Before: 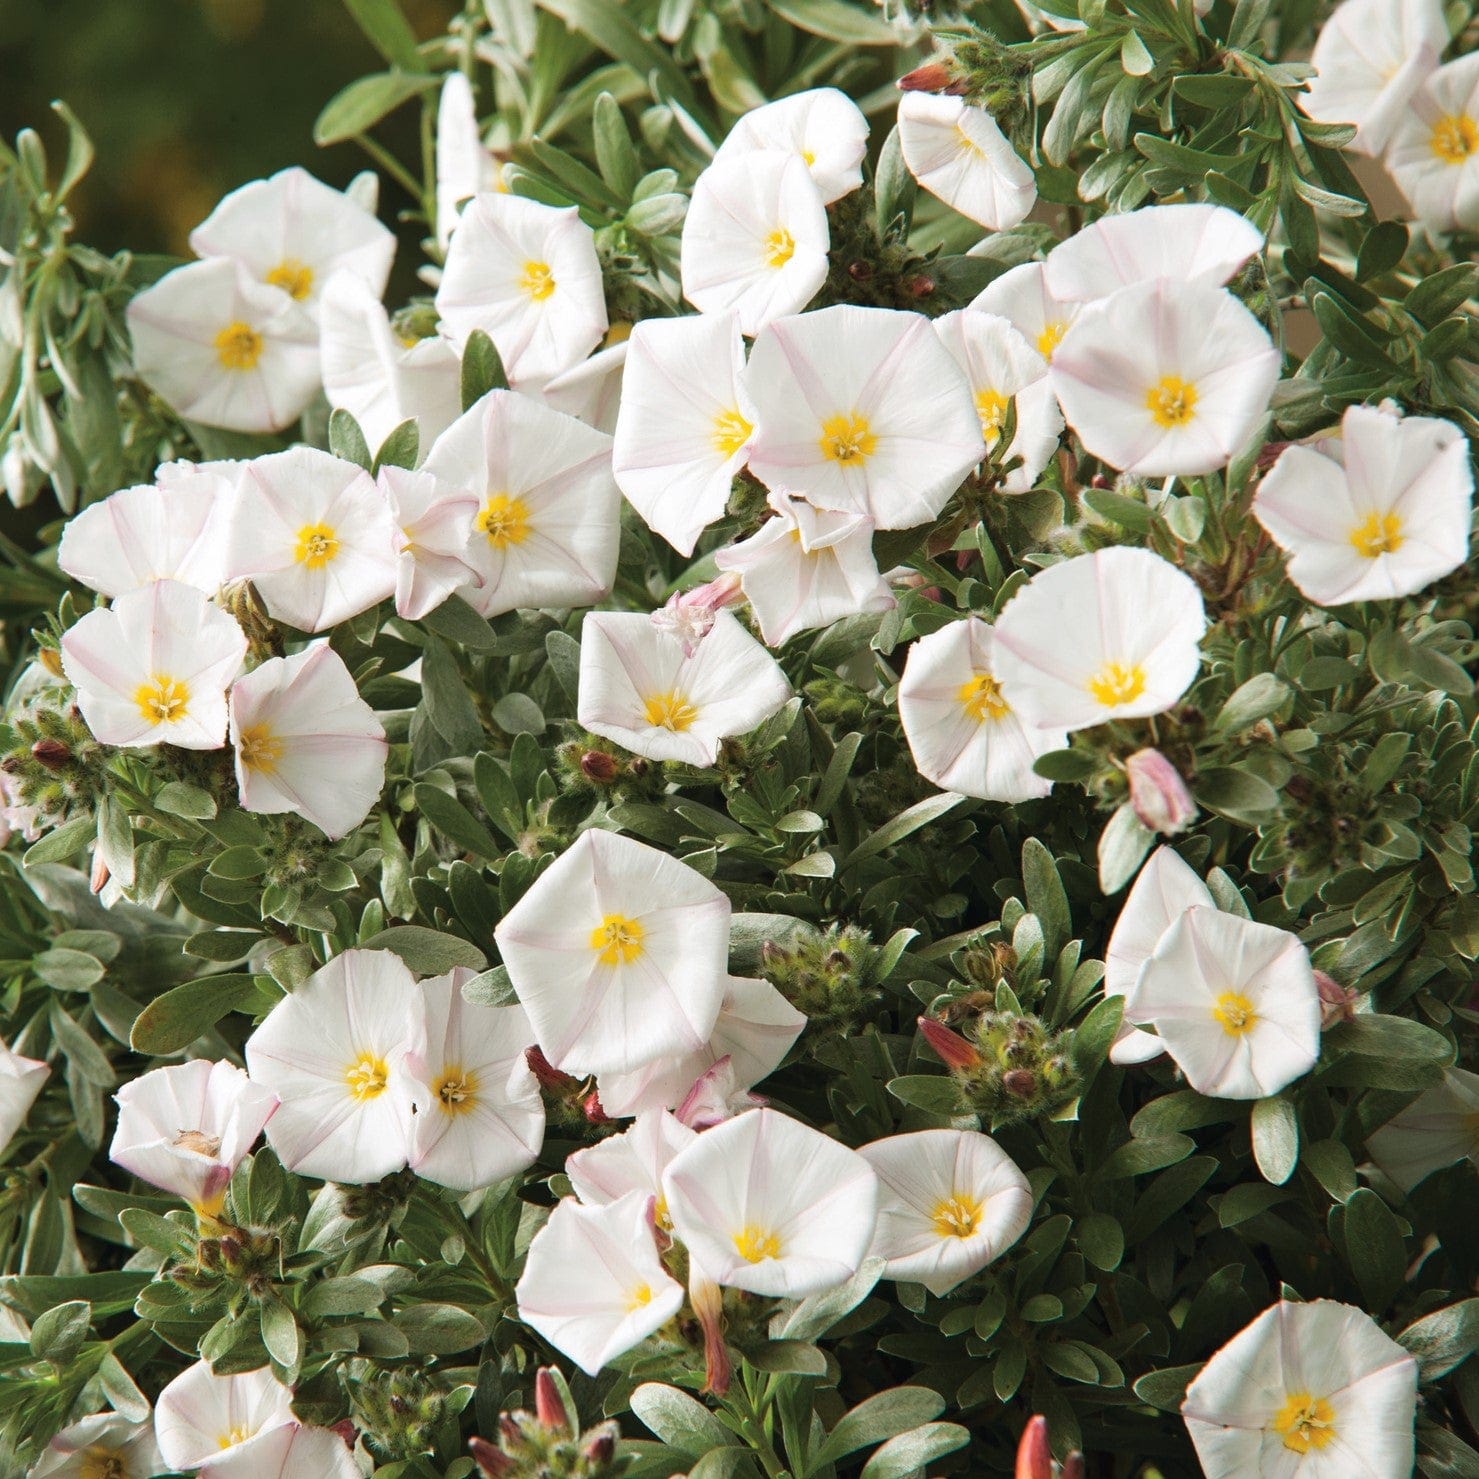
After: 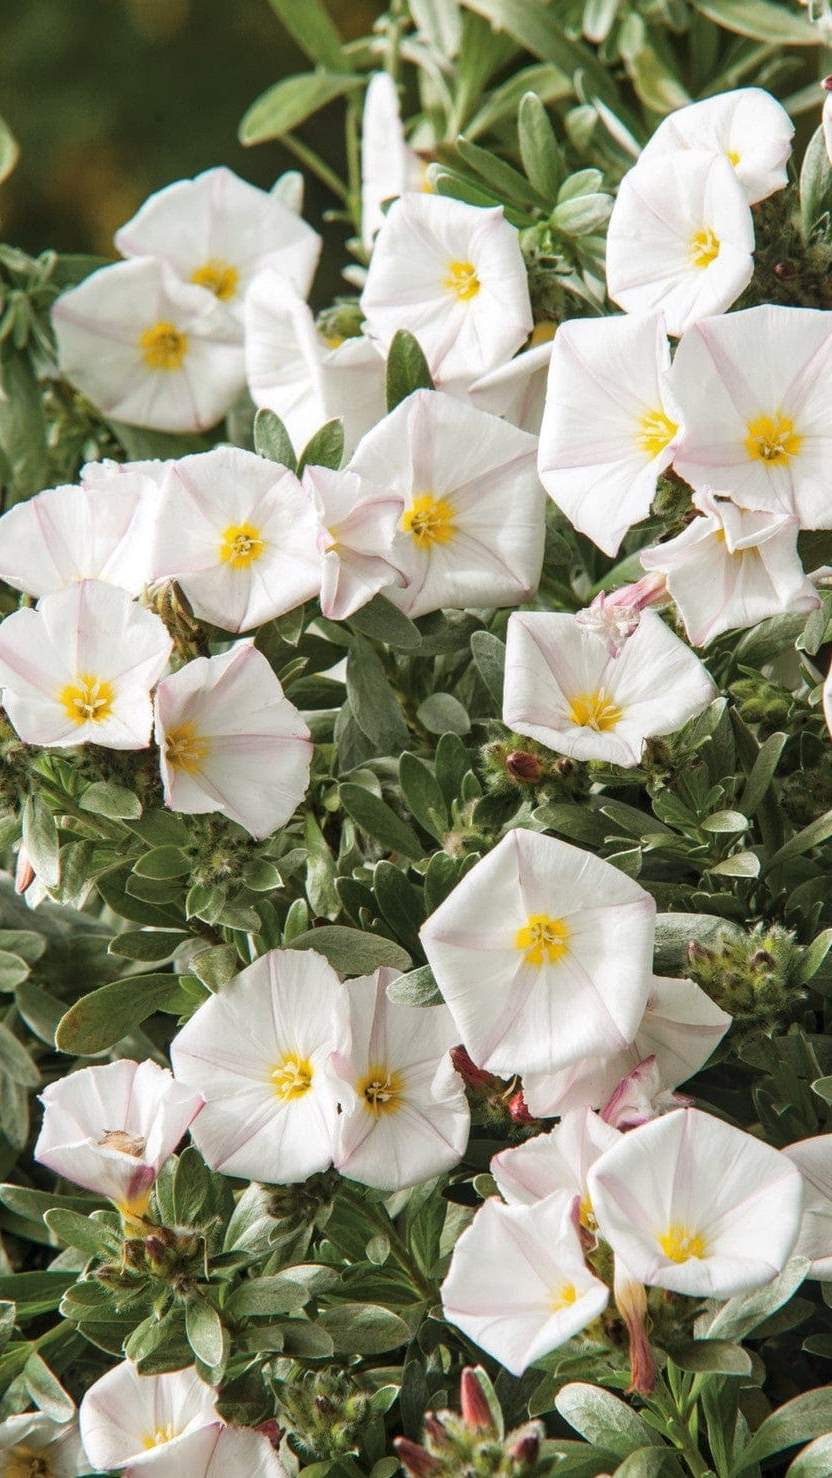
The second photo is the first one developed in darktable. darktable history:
local contrast: on, module defaults
crop: left 5.114%, right 38.589%
exposure: exposure -0.04 EV, compensate highlight preservation false
